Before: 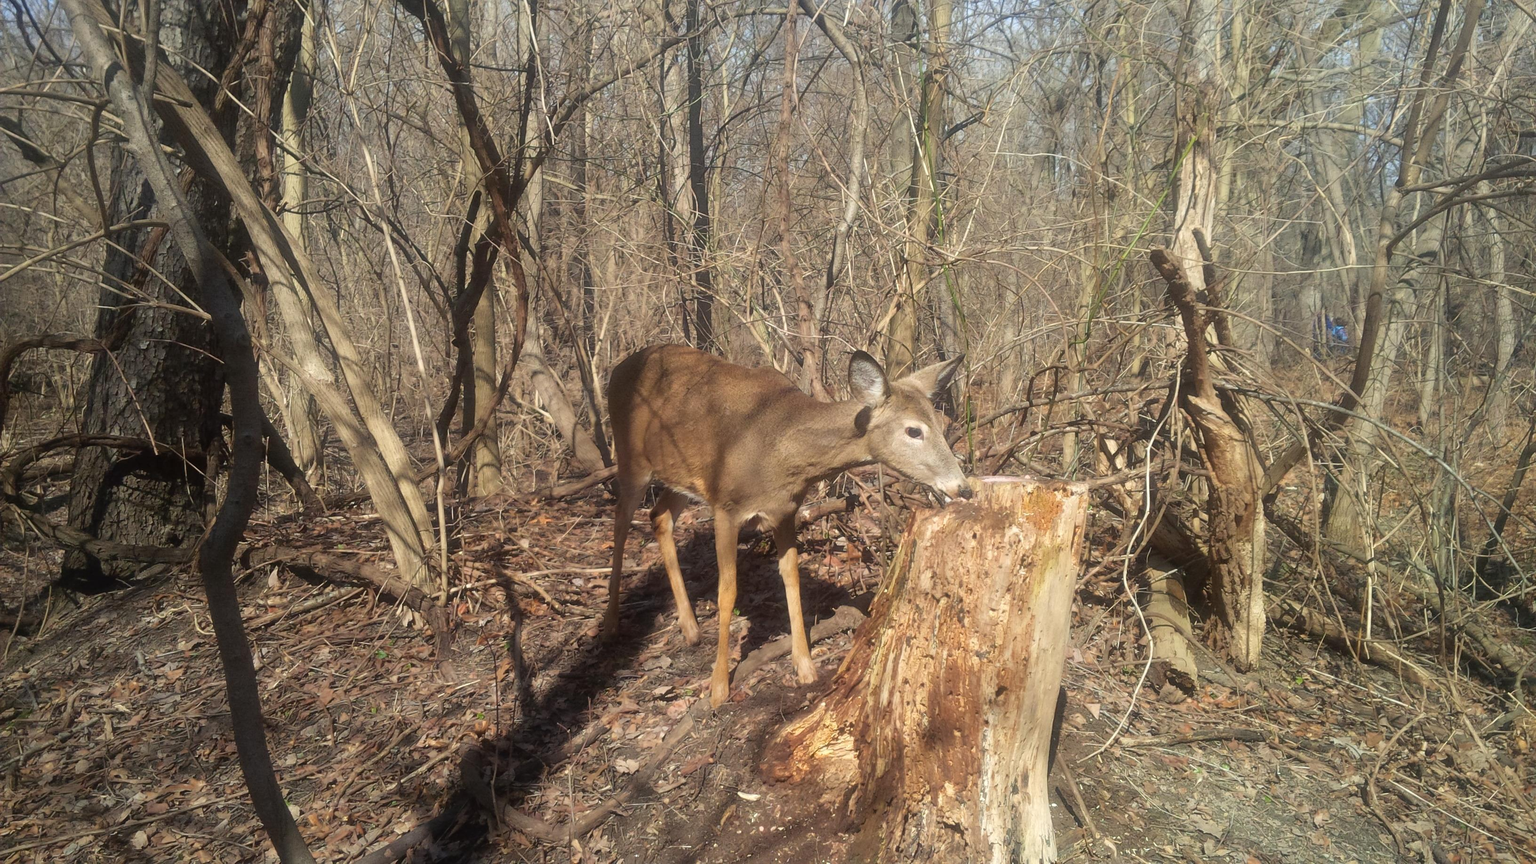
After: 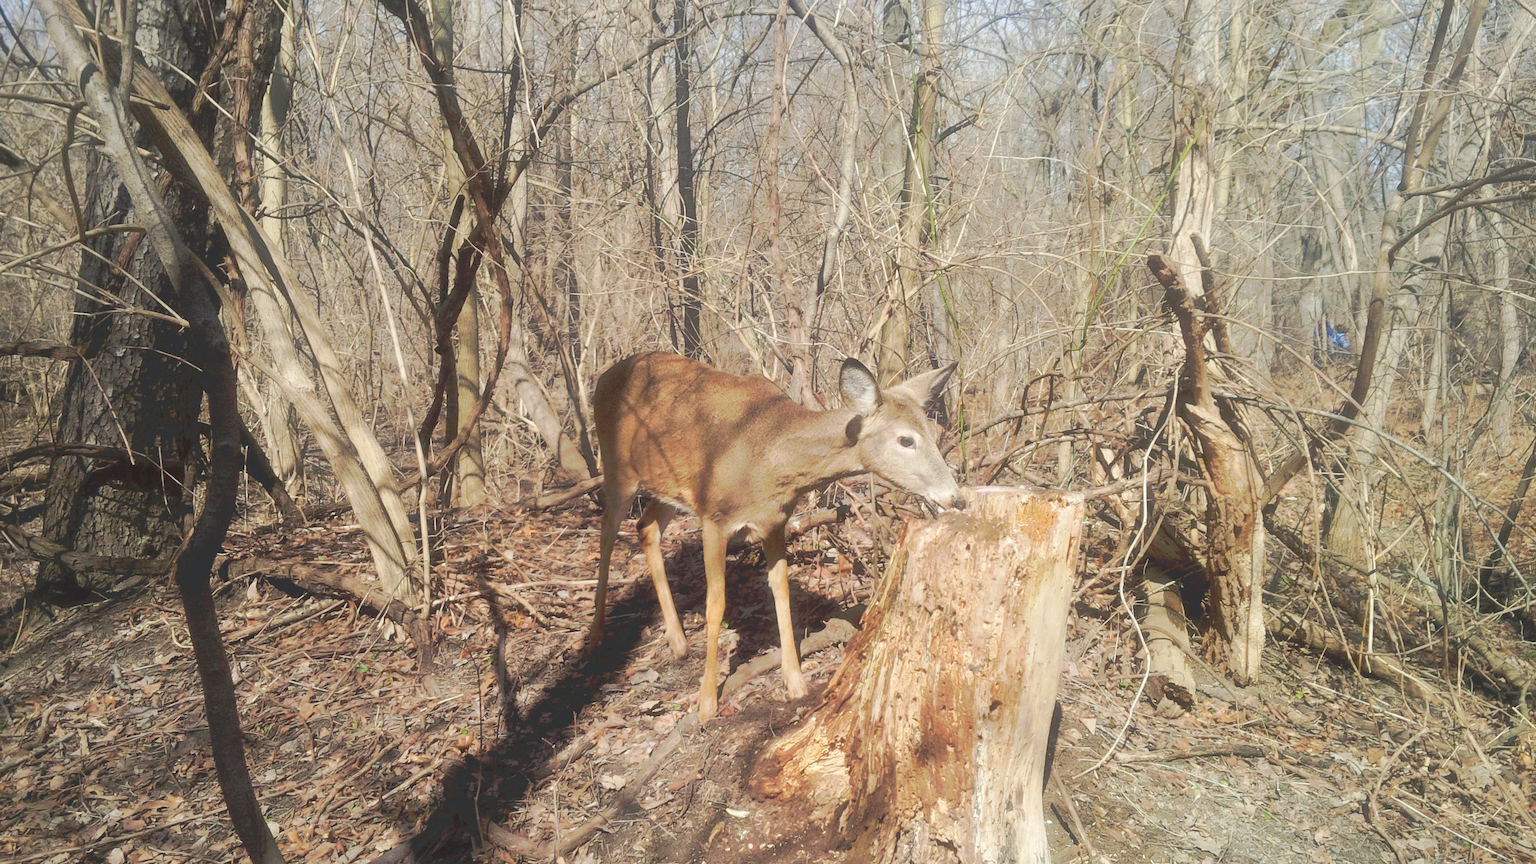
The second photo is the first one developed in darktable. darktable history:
tone curve: curves: ch0 [(0, 0) (0.003, 0.055) (0.011, 0.111) (0.025, 0.126) (0.044, 0.169) (0.069, 0.215) (0.1, 0.199) (0.136, 0.207) (0.177, 0.259) (0.224, 0.327) (0.277, 0.361) (0.335, 0.431) (0.399, 0.501) (0.468, 0.589) (0.543, 0.683) (0.623, 0.73) (0.709, 0.796) (0.801, 0.863) (0.898, 0.921) (1, 1)], preserve colors none
crop: left 1.743%, right 0.268%, bottom 2.011%
